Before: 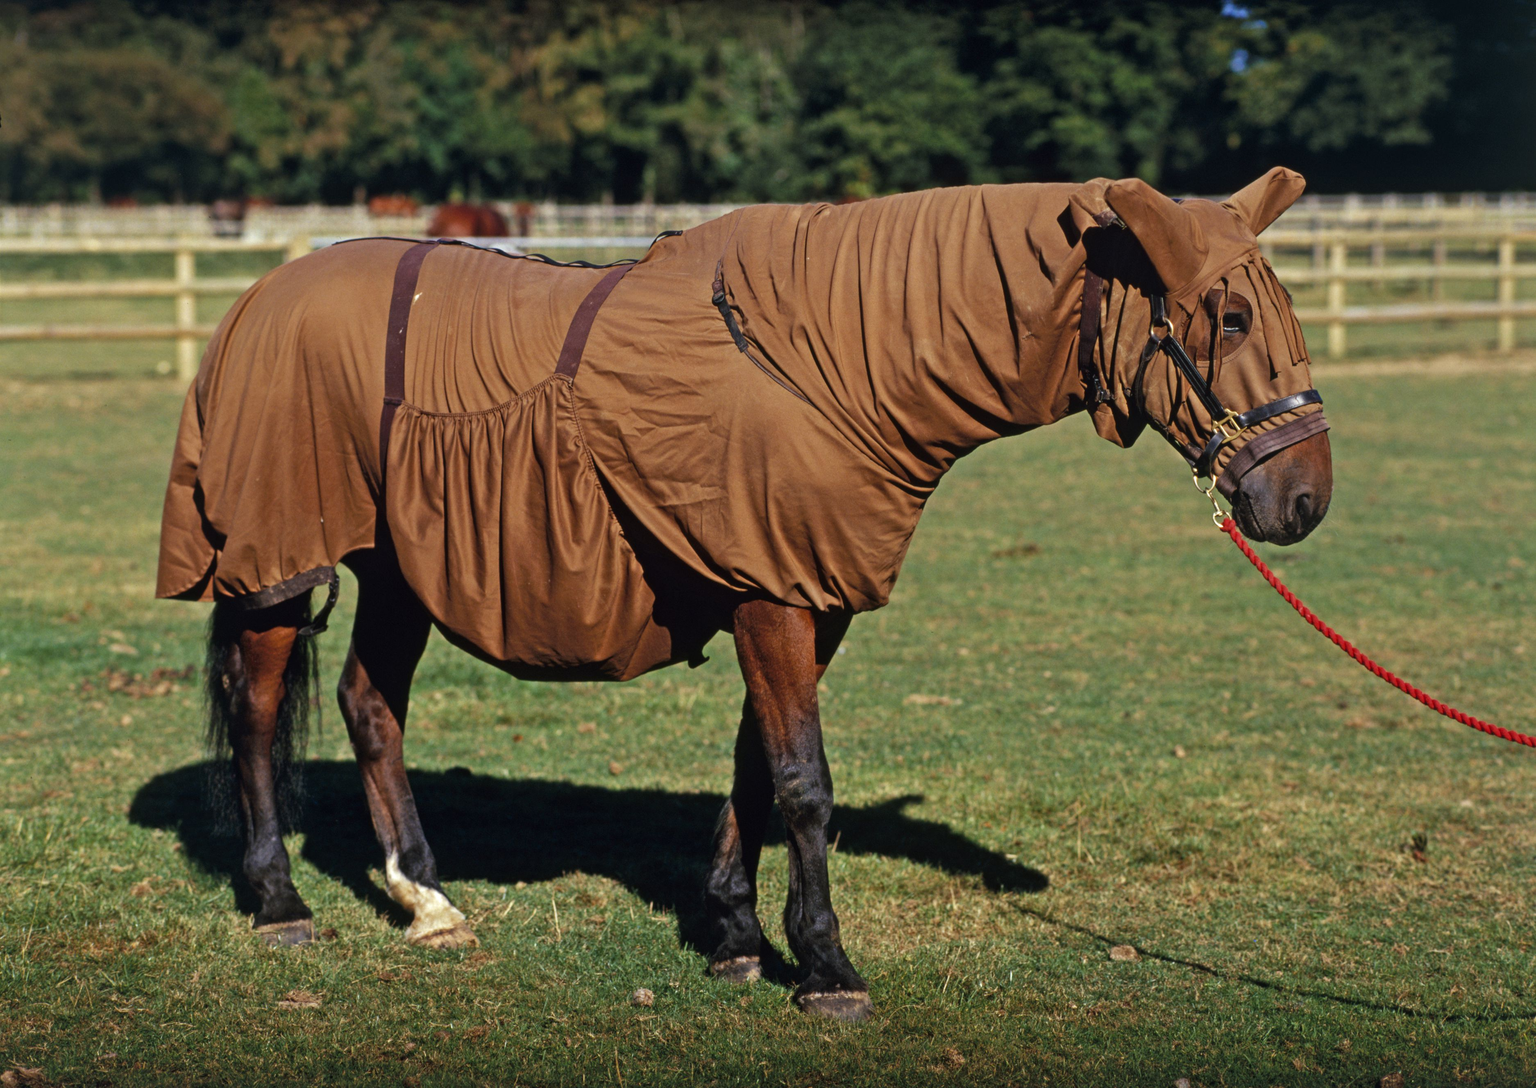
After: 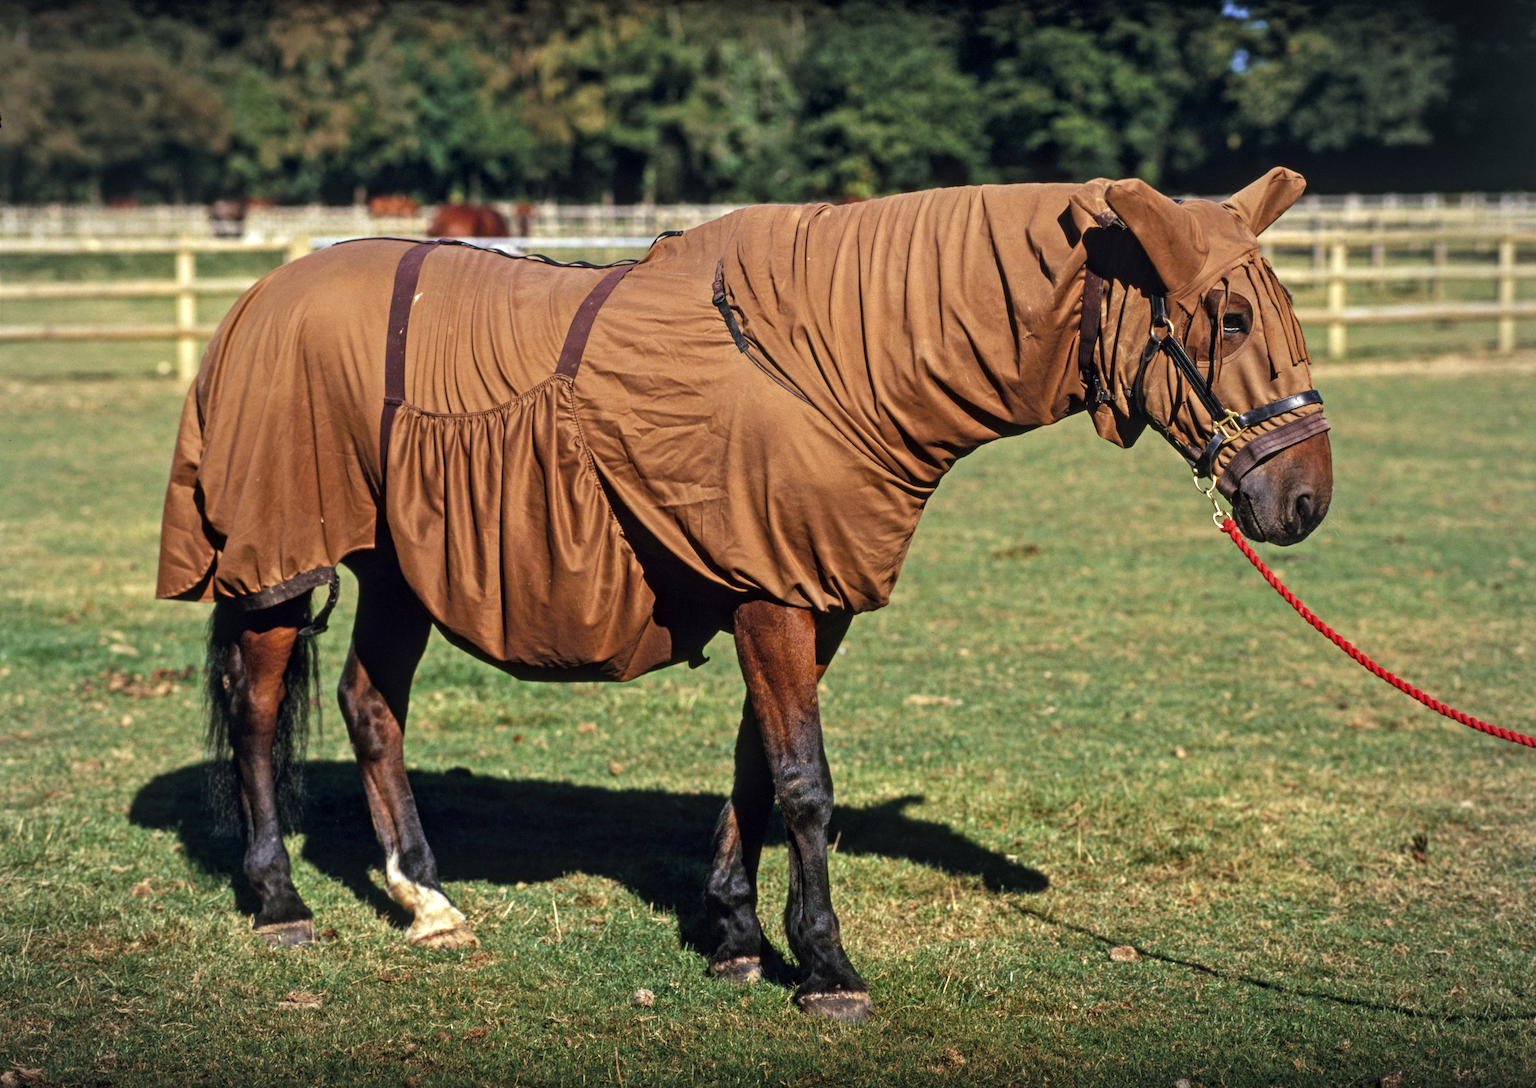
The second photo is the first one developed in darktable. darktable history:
exposure: exposure 0.497 EV, compensate highlight preservation false
vignetting: fall-off start 85.5%, fall-off radius 80.91%, width/height ratio 1.216
local contrast: on, module defaults
